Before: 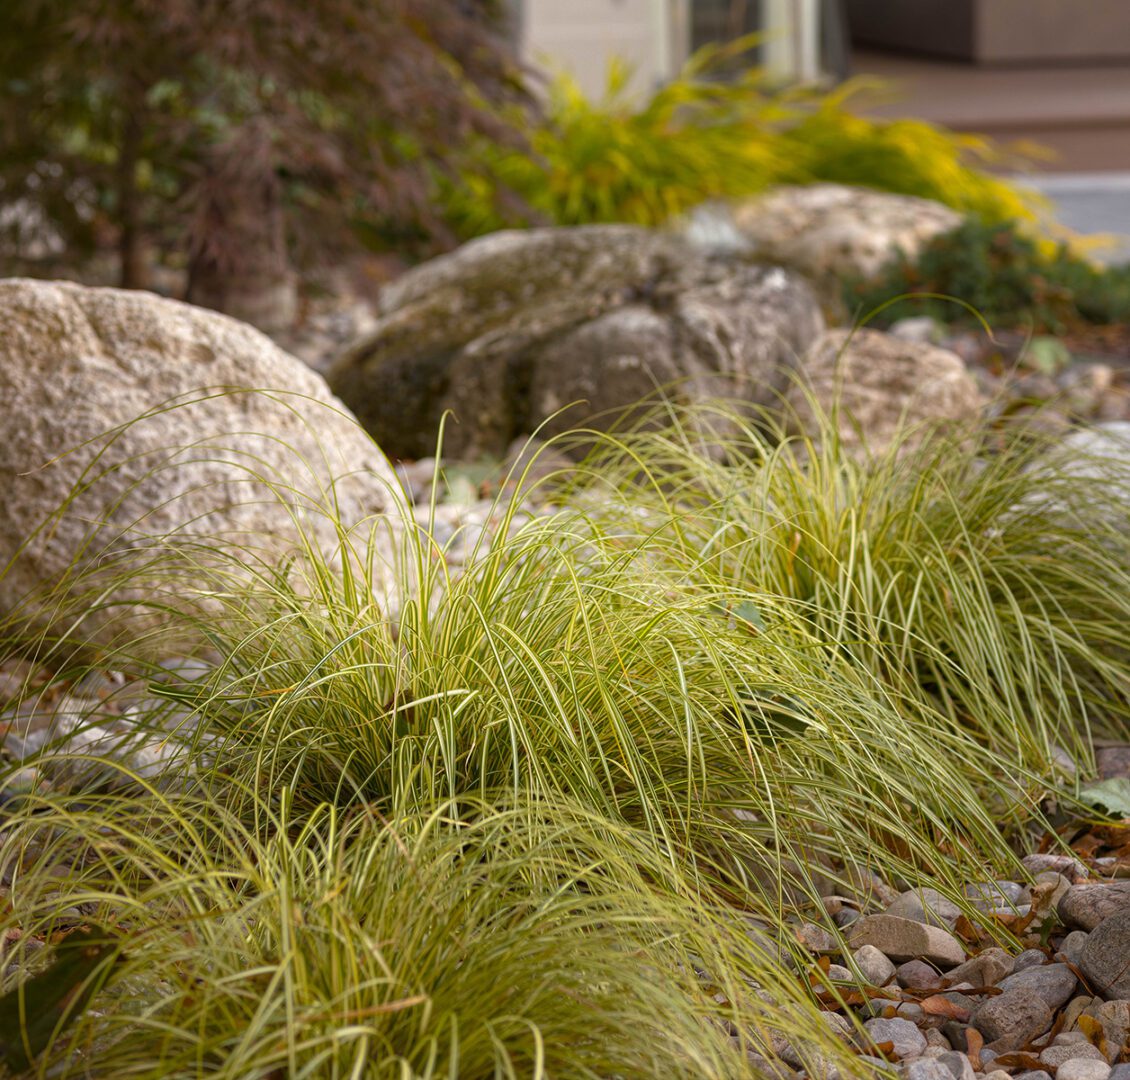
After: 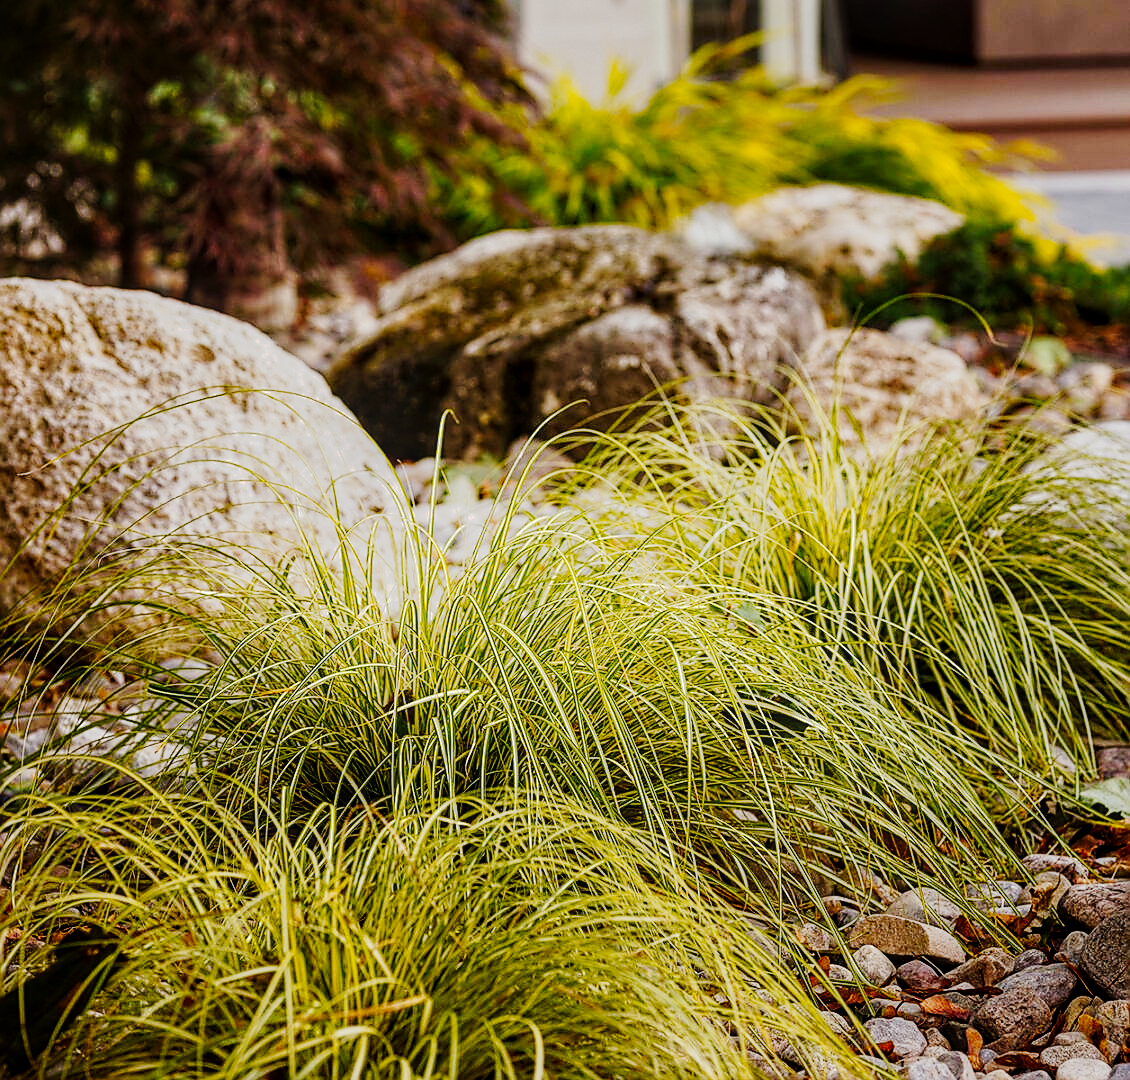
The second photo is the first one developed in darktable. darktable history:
sharpen: radius 1.4, amount 1.25, threshold 0.7
exposure: black level correction 0.006, exposure -0.226 EV, compensate highlight preservation false
tone curve: curves: ch0 [(0, 0) (0.003, 0.001) (0.011, 0.005) (0.025, 0.009) (0.044, 0.014) (0.069, 0.019) (0.1, 0.028) (0.136, 0.039) (0.177, 0.073) (0.224, 0.134) (0.277, 0.218) (0.335, 0.343) (0.399, 0.488) (0.468, 0.608) (0.543, 0.699) (0.623, 0.773) (0.709, 0.819) (0.801, 0.852) (0.898, 0.874) (1, 1)], preserve colors none
local contrast: on, module defaults
